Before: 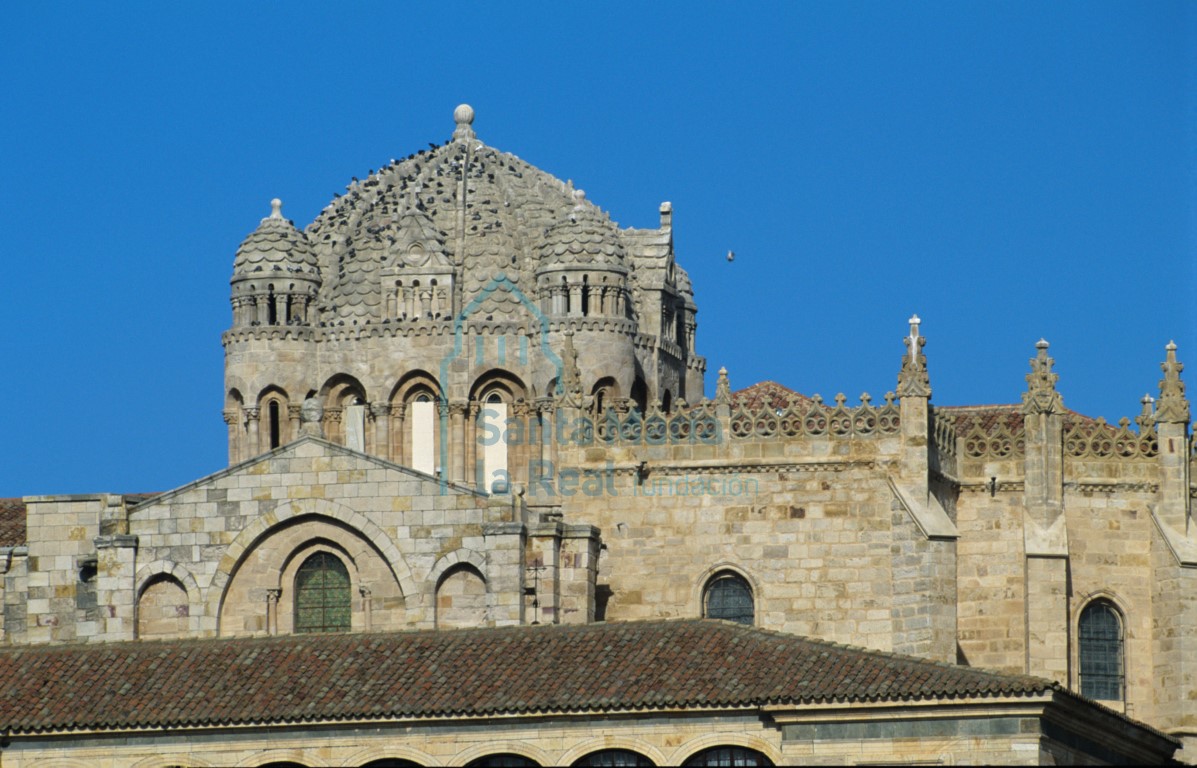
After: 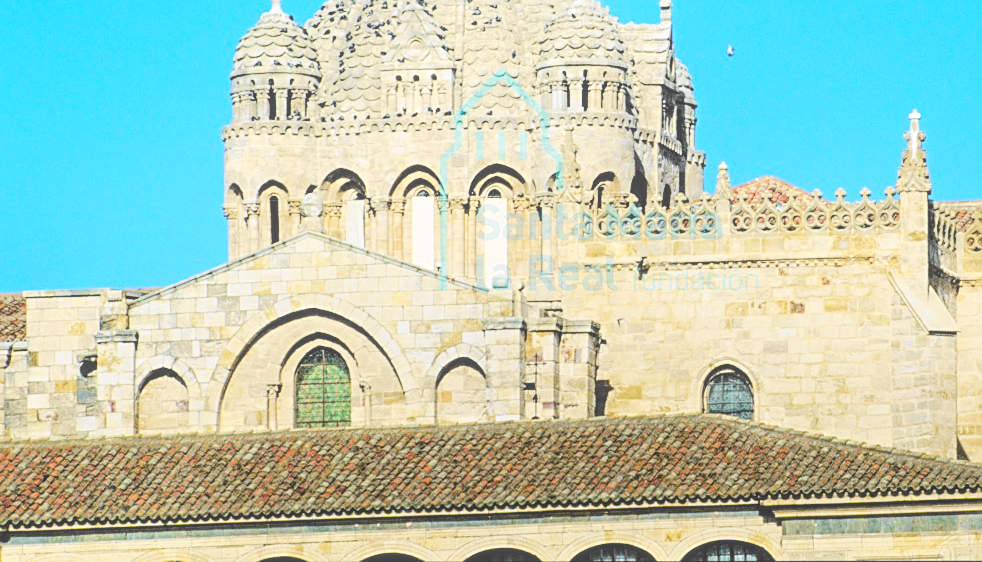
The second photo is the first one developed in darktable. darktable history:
local contrast: highlights 72%, shadows 22%, midtone range 0.198
tone curve: curves: ch0 [(0, 0.019) (0.066, 0.043) (0.189, 0.182) (0.368, 0.407) (0.501, 0.564) (0.677, 0.729) (0.851, 0.861) (0.997, 0.959)]; ch1 [(0, 0) (0.187, 0.121) (0.388, 0.346) (0.437, 0.409) (0.474, 0.472) (0.499, 0.501) (0.514, 0.507) (0.548, 0.557) (0.653, 0.663) (0.812, 0.856) (1, 1)]; ch2 [(0, 0) (0.246, 0.214) (0.421, 0.427) (0.459, 0.484) (0.5, 0.504) (0.518, 0.516) (0.529, 0.548) (0.56, 0.576) (0.607, 0.63) (0.744, 0.734) (0.867, 0.821) (0.993, 0.889)], color space Lab, independent channels
crop: top 26.738%, right 17.954%
sharpen: on, module defaults
levels: levels [0.031, 0.5, 0.969]
exposure: exposure 0.372 EV, compensate exposure bias true, compensate highlight preservation false
shadows and highlights: highlights 70.64, soften with gaussian
base curve: curves: ch0 [(0, 0) (0.036, 0.025) (0.121, 0.166) (0.206, 0.329) (0.605, 0.79) (1, 1)], preserve colors none
